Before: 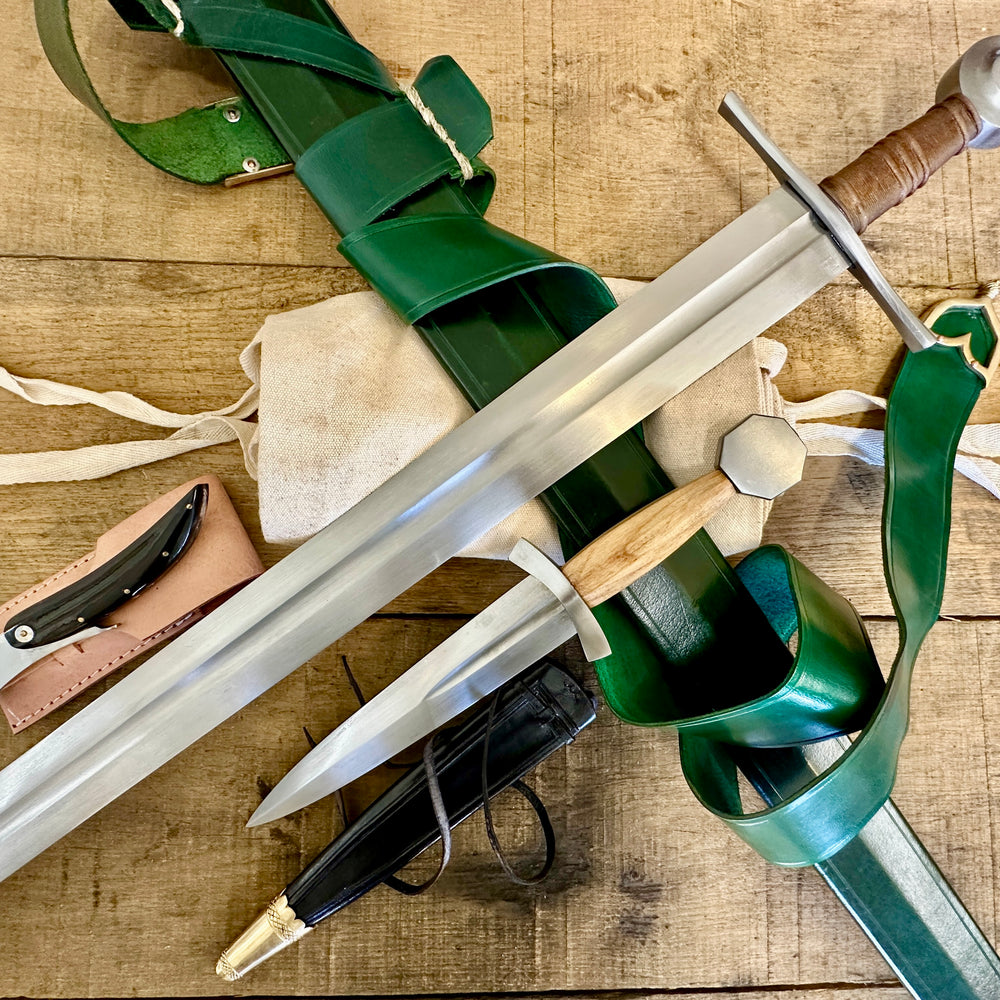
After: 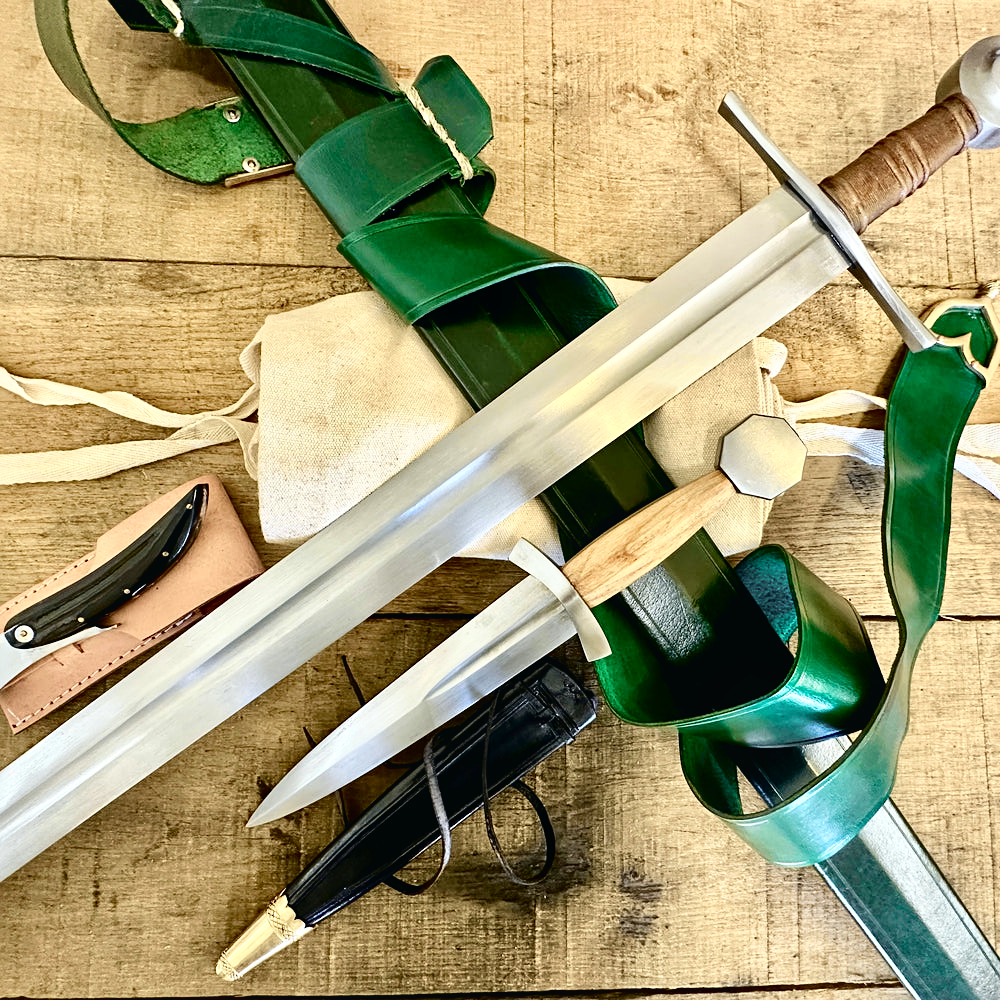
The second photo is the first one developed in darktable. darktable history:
local contrast: mode bilateral grid, contrast 21, coarseness 50, detail 119%, midtone range 0.2
tone curve: curves: ch0 [(0, 0.023) (0.087, 0.065) (0.184, 0.168) (0.45, 0.54) (0.57, 0.683) (0.722, 0.825) (0.877, 0.948) (1, 1)]; ch1 [(0, 0) (0.388, 0.369) (0.44, 0.45) (0.495, 0.491) (0.534, 0.528) (0.657, 0.655) (1, 1)]; ch2 [(0, 0) (0.353, 0.317) (0.408, 0.427) (0.5, 0.497) (0.534, 0.544) (0.576, 0.605) (0.625, 0.631) (1, 1)], color space Lab, independent channels, preserve colors none
sharpen: amount 0.217
